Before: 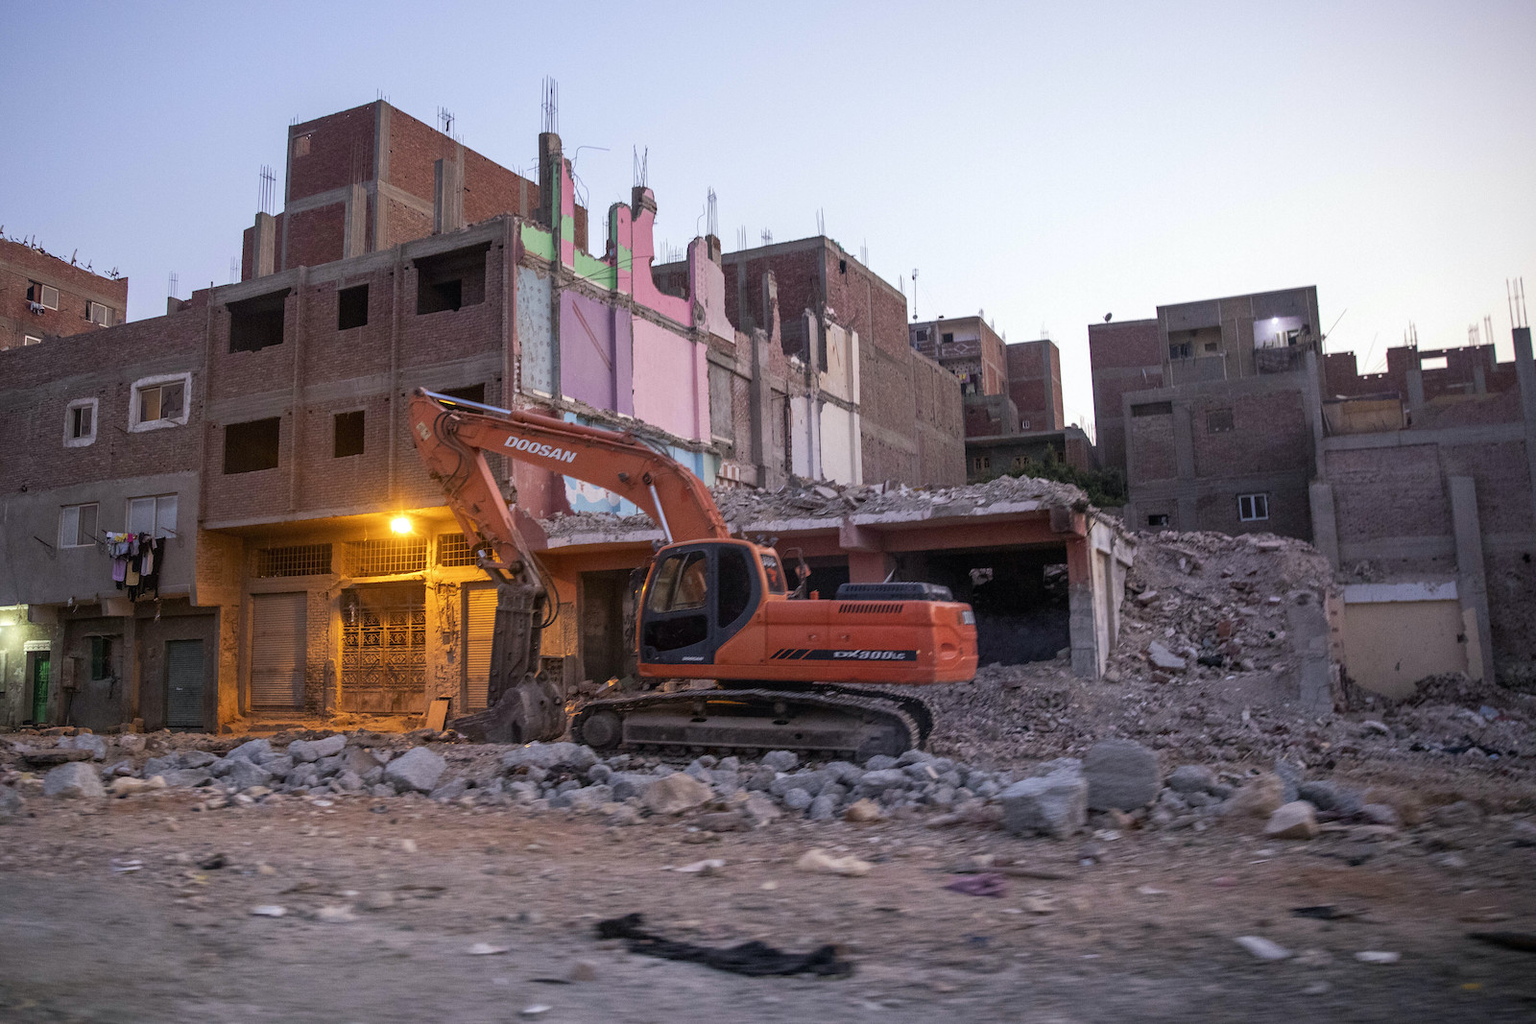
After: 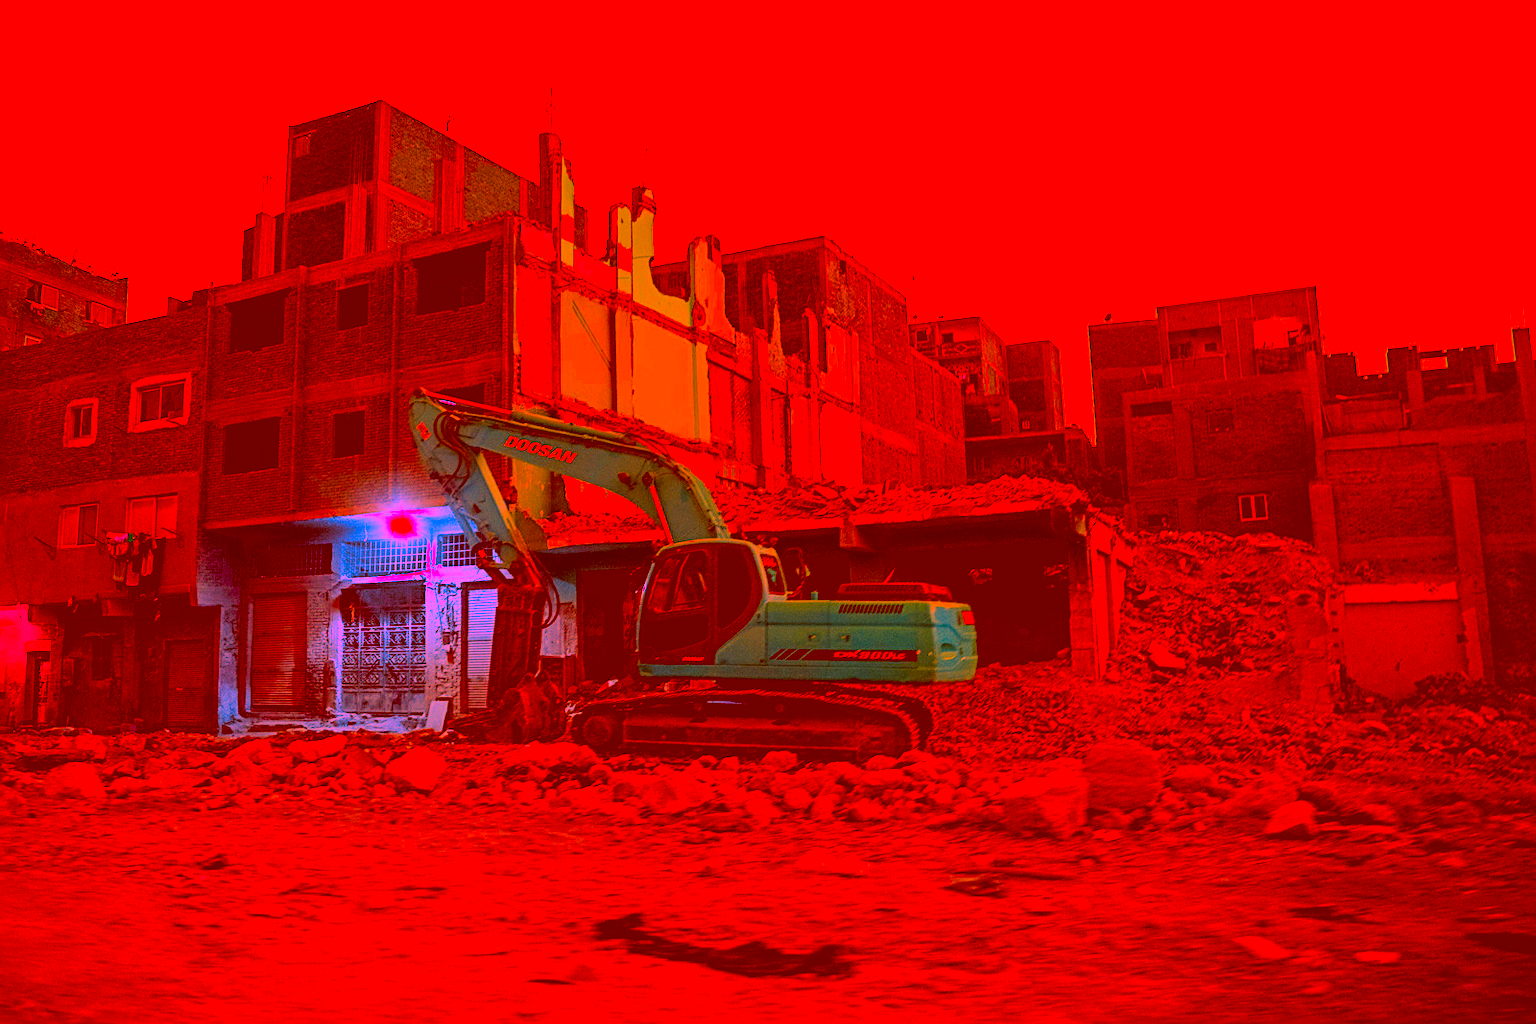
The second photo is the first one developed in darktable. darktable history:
filmic rgb: black relative exposure -7.65 EV, white relative exposure 4.56 EV, hardness 3.61, add noise in highlights 0.001, preserve chrominance no, color science v3 (2019), use custom middle-gray values true, contrast in highlights soft
sharpen: radius 2.782
color correction: highlights a* -39.37, highlights b* -40, shadows a* -39.6, shadows b* -39.48, saturation -2.98
exposure: exposure -0.145 EV, compensate highlight preservation false
